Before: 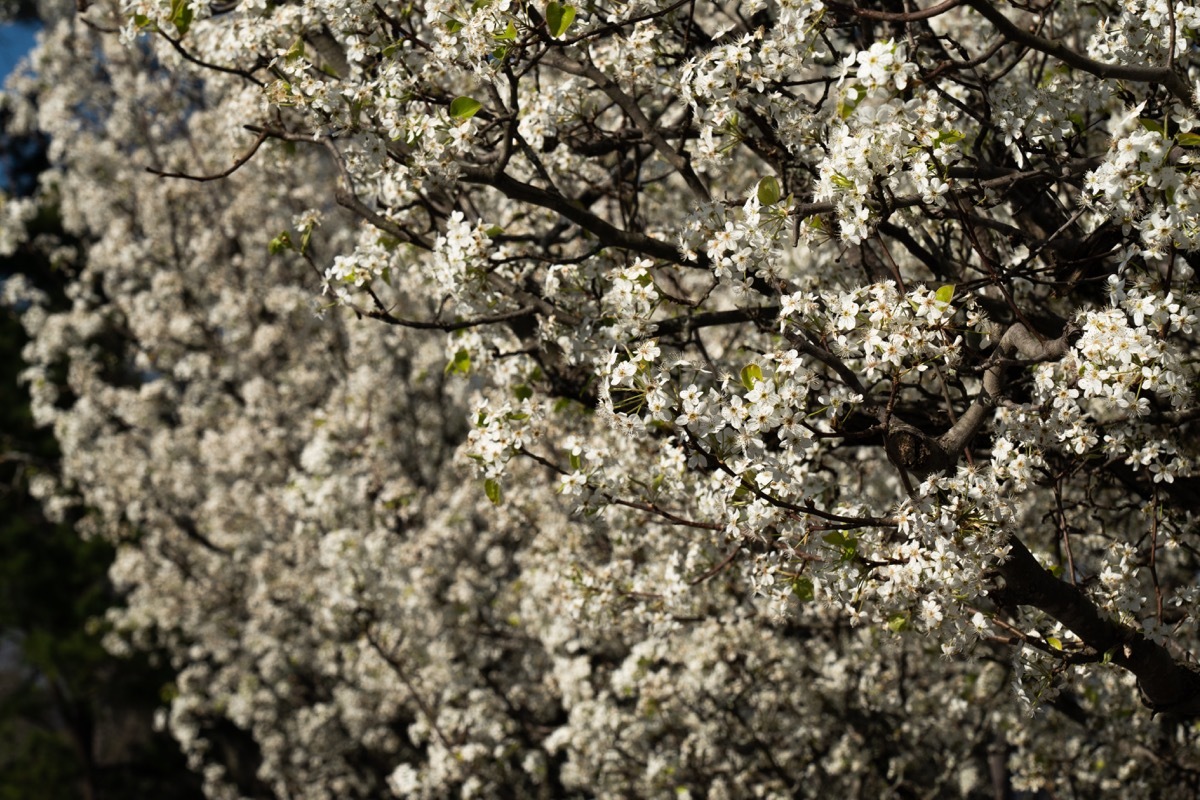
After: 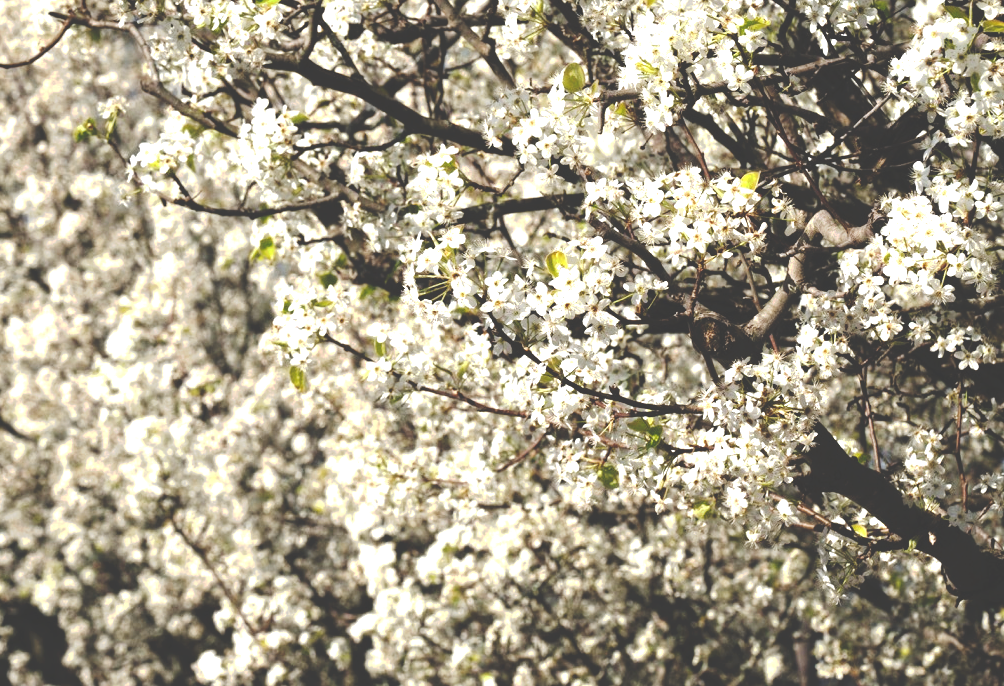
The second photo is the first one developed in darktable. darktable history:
crop: left 16.315%, top 14.246%
exposure: black level correction 0, exposure 1.45 EV, compensate exposure bias true, compensate highlight preservation false
tone curve: curves: ch0 [(0, 0) (0.003, 0.241) (0.011, 0.241) (0.025, 0.242) (0.044, 0.246) (0.069, 0.25) (0.1, 0.251) (0.136, 0.256) (0.177, 0.275) (0.224, 0.293) (0.277, 0.326) (0.335, 0.38) (0.399, 0.449) (0.468, 0.525) (0.543, 0.606) (0.623, 0.683) (0.709, 0.751) (0.801, 0.824) (0.898, 0.871) (1, 1)], preserve colors none
